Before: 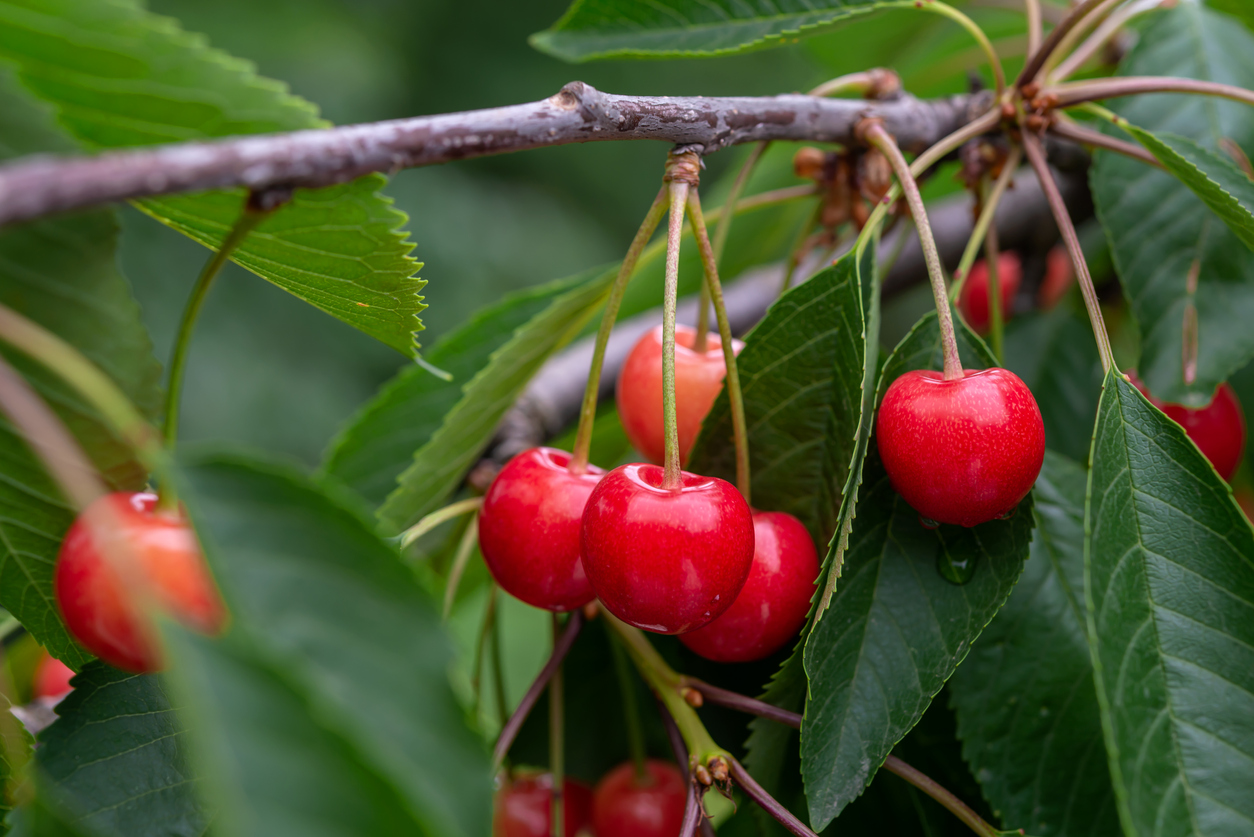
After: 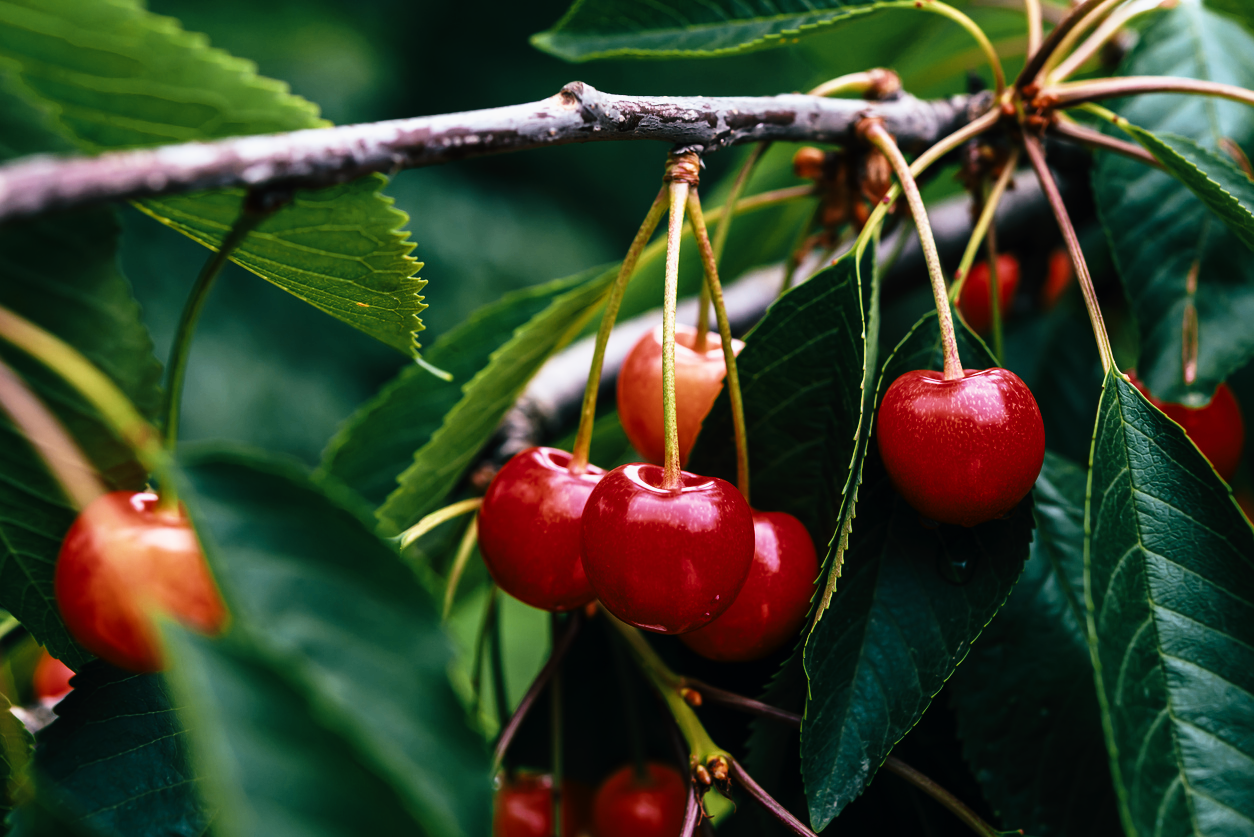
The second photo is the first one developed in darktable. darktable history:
tone curve: curves: ch0 [(0, 0) (0.003, 0.001) (0.011, 0.005) (0.025, 0.01) (0.044, 0.016) (0.069, 0.019) (0.1, 0.024) (0.136, 0.03) (0.177, 0.045) (0.224, 0.071) (0.277, 0.122) (0.335, 0.202) (0.399, 0.326) (0.468, 0.471) (0.543, 0.638) (0.623, 0.798) (0.709, 0.913) (0.801, 0.97) (0.898, 0.983) (1, 1)], preserve colors none
color look up table: target L [95.86, 66.21, 75.67, 57.67, 67.12, 70.98, 51.63, 56.99, 55.39, 52.41, 56.15, 42.51, 42.07, 23.68, 200, 67.09, 70.44, 53.36, 53.57, 41.4, 44.85, 43.37, 38.69, 27.31, 15.53, 0.111, 81.24, 69.22, 68.91, 70.05, 44.33, 50.15, 56.33, 39.9, 37.56, 33.51, 38.74, 36.76, 40.14, 27.85, 4.597, 57.61, 78.27, 71.27, 55.59, 55.41, 54.19, 44.11, 26.46], target a [-4.111, 2.544, -0.486, -18.23, 0.053, -14.02, -22.3, -23.44, -11.78, 4.348, -0.53, -17.85, -15.22, -14.39, 0, 3.307, 8.514, 15.21, 24.76, 30.77, 21.26, 19.31, 20.35, 28.22, -0.684, 0.699, 3.21, 16.32, 15.16, -1.648, 37.68, 30.96, 16.68, 32.78, 30.81, 17.04, 0.832, -3.013, -1.001, 23.58, 6.883, -17.27, -14.79, -12.51, -15.5, -16.75, -13.2, -9.89, -11.72], target b [24.13, 40.65, 24.65, -11.23, 43.09, 6.862, 26.66, 18.73, 21.78, 29.84, 7.013, 11.49, 4.451, 13.8, 0, 42.76, 16.86, 31.07, -1.769, 23.3, 3.611, 27.96, 31.36, 41.5, 2.667, -2.619, -4.038, -13.7, -4.135, 2.092, -22.51, -15.31, -10.18, -24.88, -12.99, -10.15, -20.56, -14.92, -19.5, -23.87, -18.97, -13.3, -20.89, -15.97, -13.11, -9.595, -14.34, -9.852, -5.407], num patches 49
